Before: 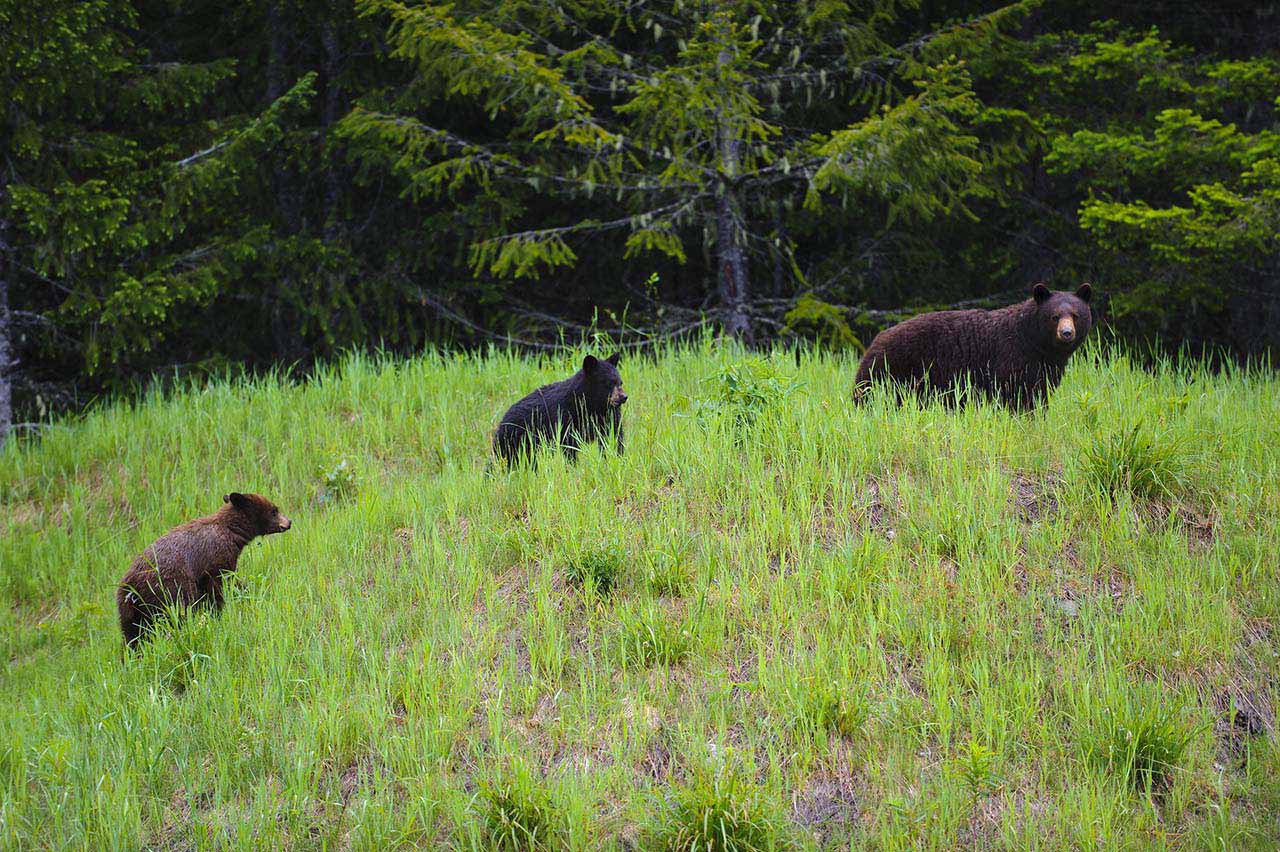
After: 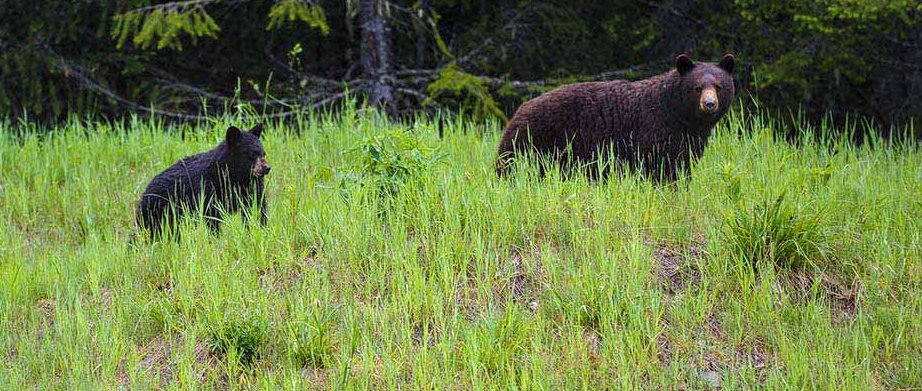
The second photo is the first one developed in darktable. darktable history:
crop and rotate: left 27.938%, top 27.046%, bottom 27.046%
local contrast: on, module defaults
